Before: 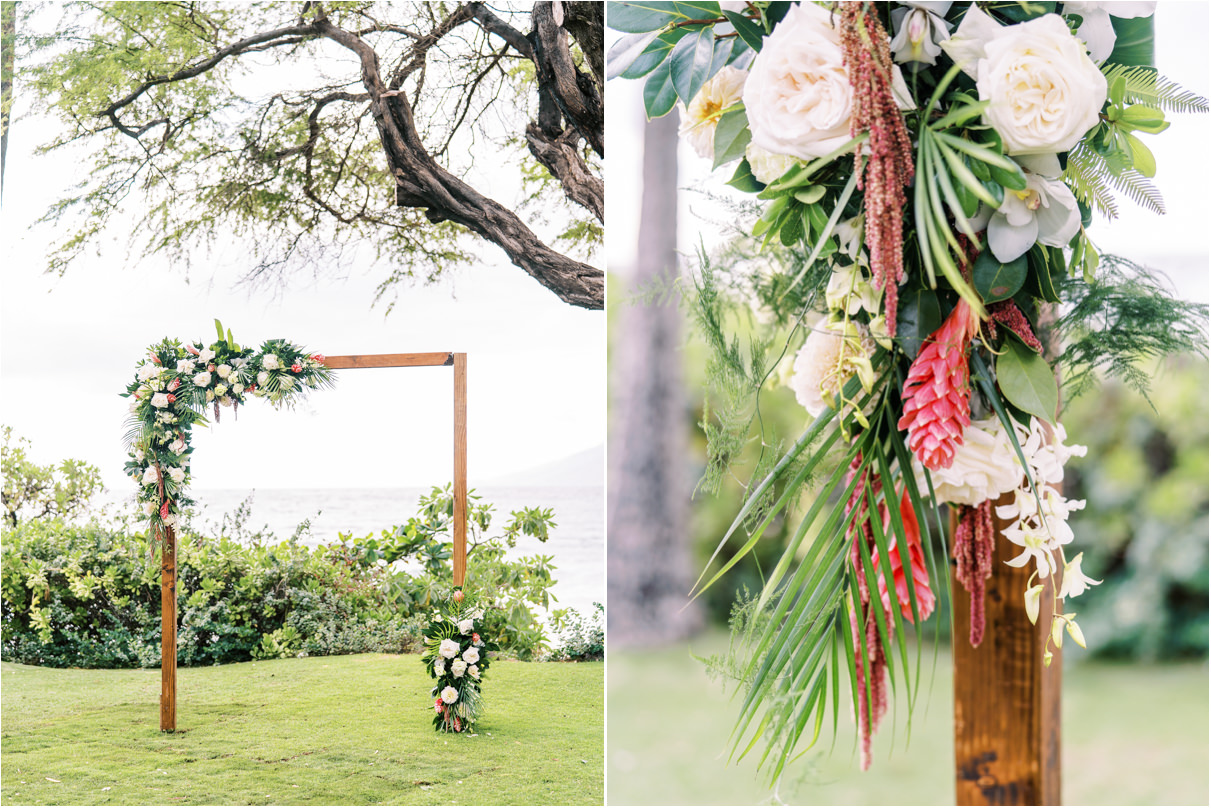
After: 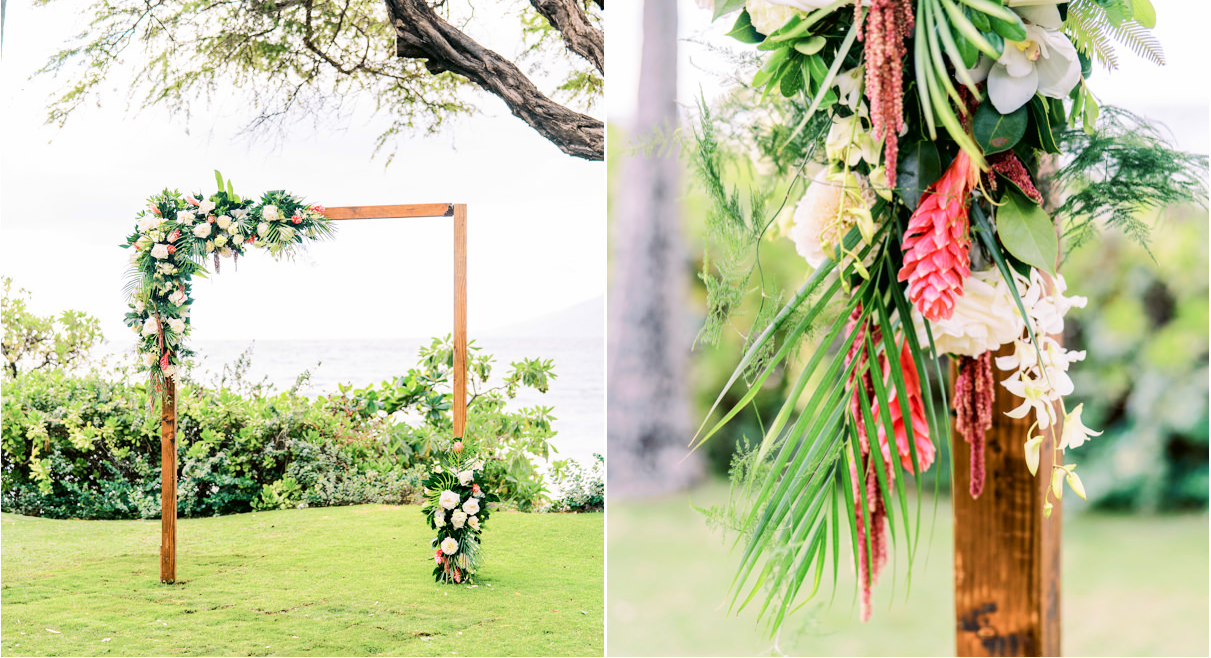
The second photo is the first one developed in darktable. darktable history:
tone curve: curves: ch0 [(0, 0.013) (0.054, 0.018) (0.205, 0.191) (0.289, 0.292) (0.39, 0.424) (0.493, 0.551) (0.666, 0.743) (0.795, 0.841) (1, 0.998)]; ch1 [(0, 0) (0.385, 0.343) (0.439, 0.415) (0.494, 0.495) (0.501, 0.501) (0.51, 0.509) (0.548, 0.554) (0.586, 0.601) (0.66, 0.687) (0.783, 0.804) (1, 1)]; ch2 [(0, 0) (0.304, 0.31) (0.403, 0.399) (0.441, 0.428) (0.47, 0.469) (0.498, 0.496) (0.524, 0.538) (0.566, 0.579) (0.633, 0.665) (0.7, 0.711) (1, 1)], color space Lab, independent channels, preserve colors none
crop and rotate: top 18.507%
